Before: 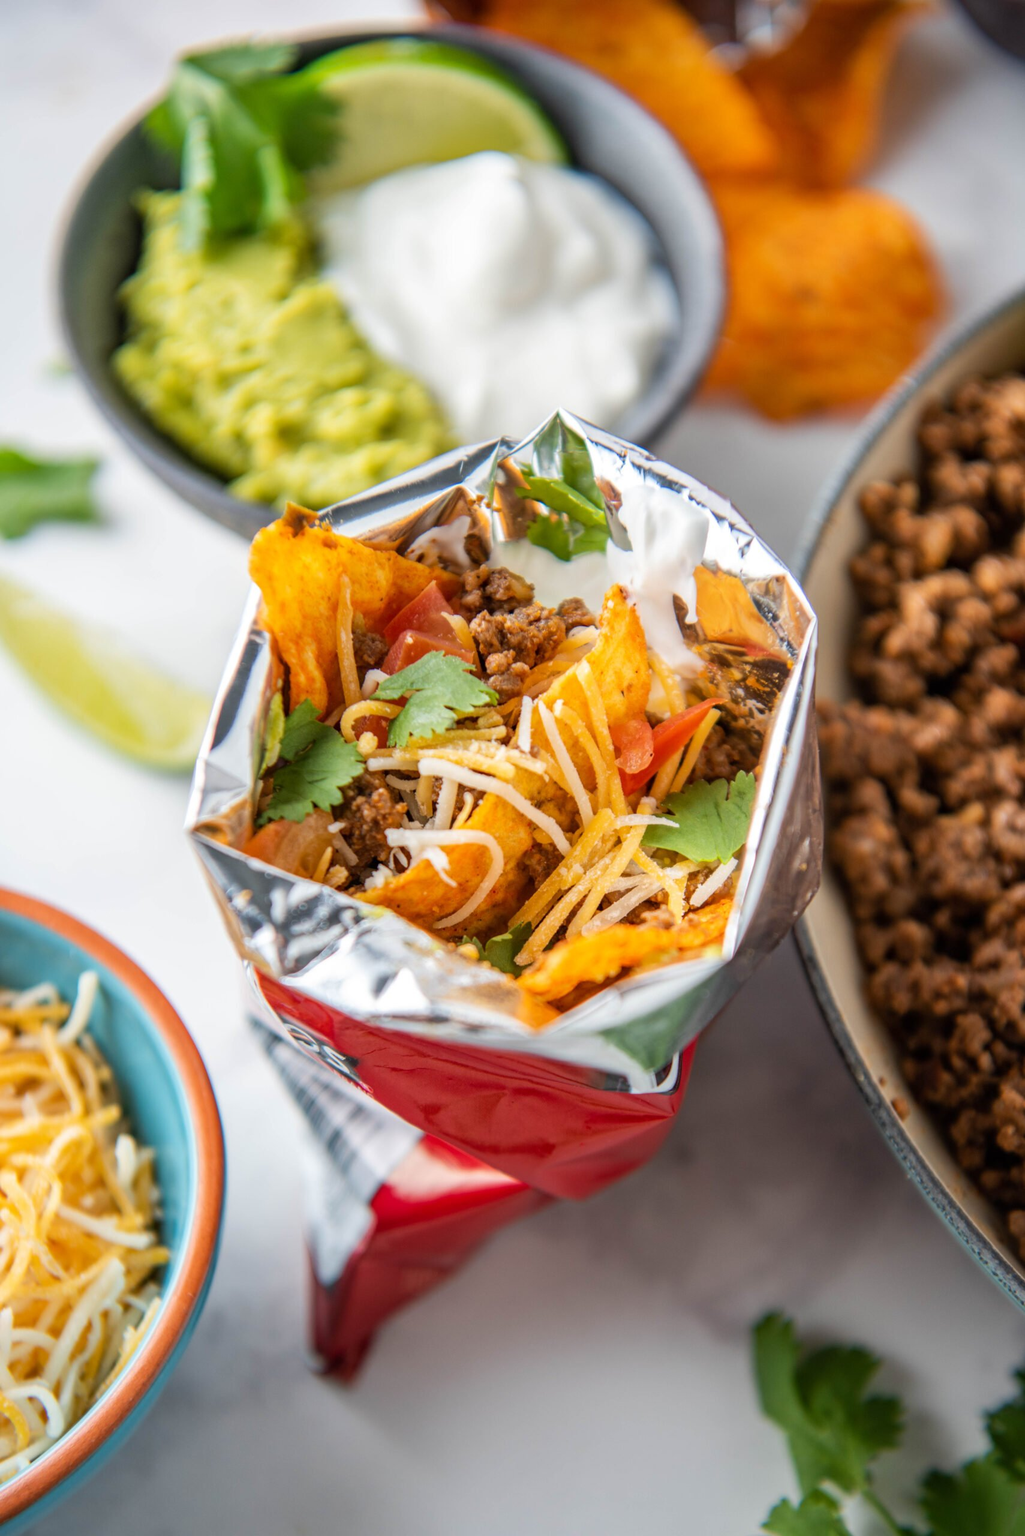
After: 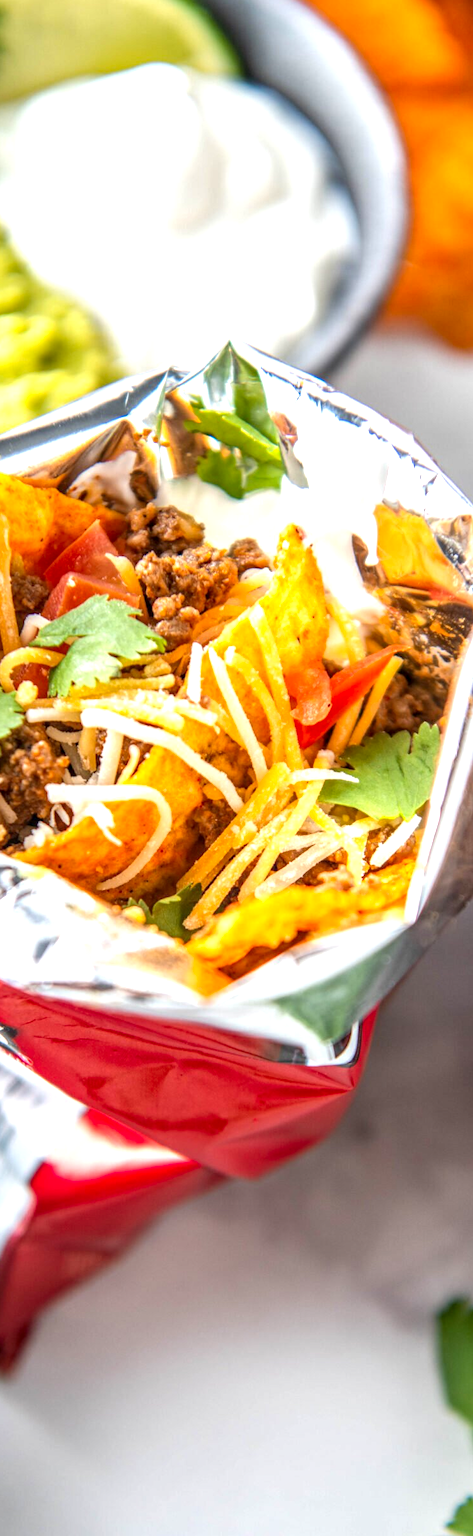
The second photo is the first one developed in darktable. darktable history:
local contrast: detail 130%
crop: left 33.452%, top 6.025%, right 23.155%
vibrance: on, module defaults
exposure: exposure 0.785 EV, compensate highlight preservation false
white balance: emerald 1
